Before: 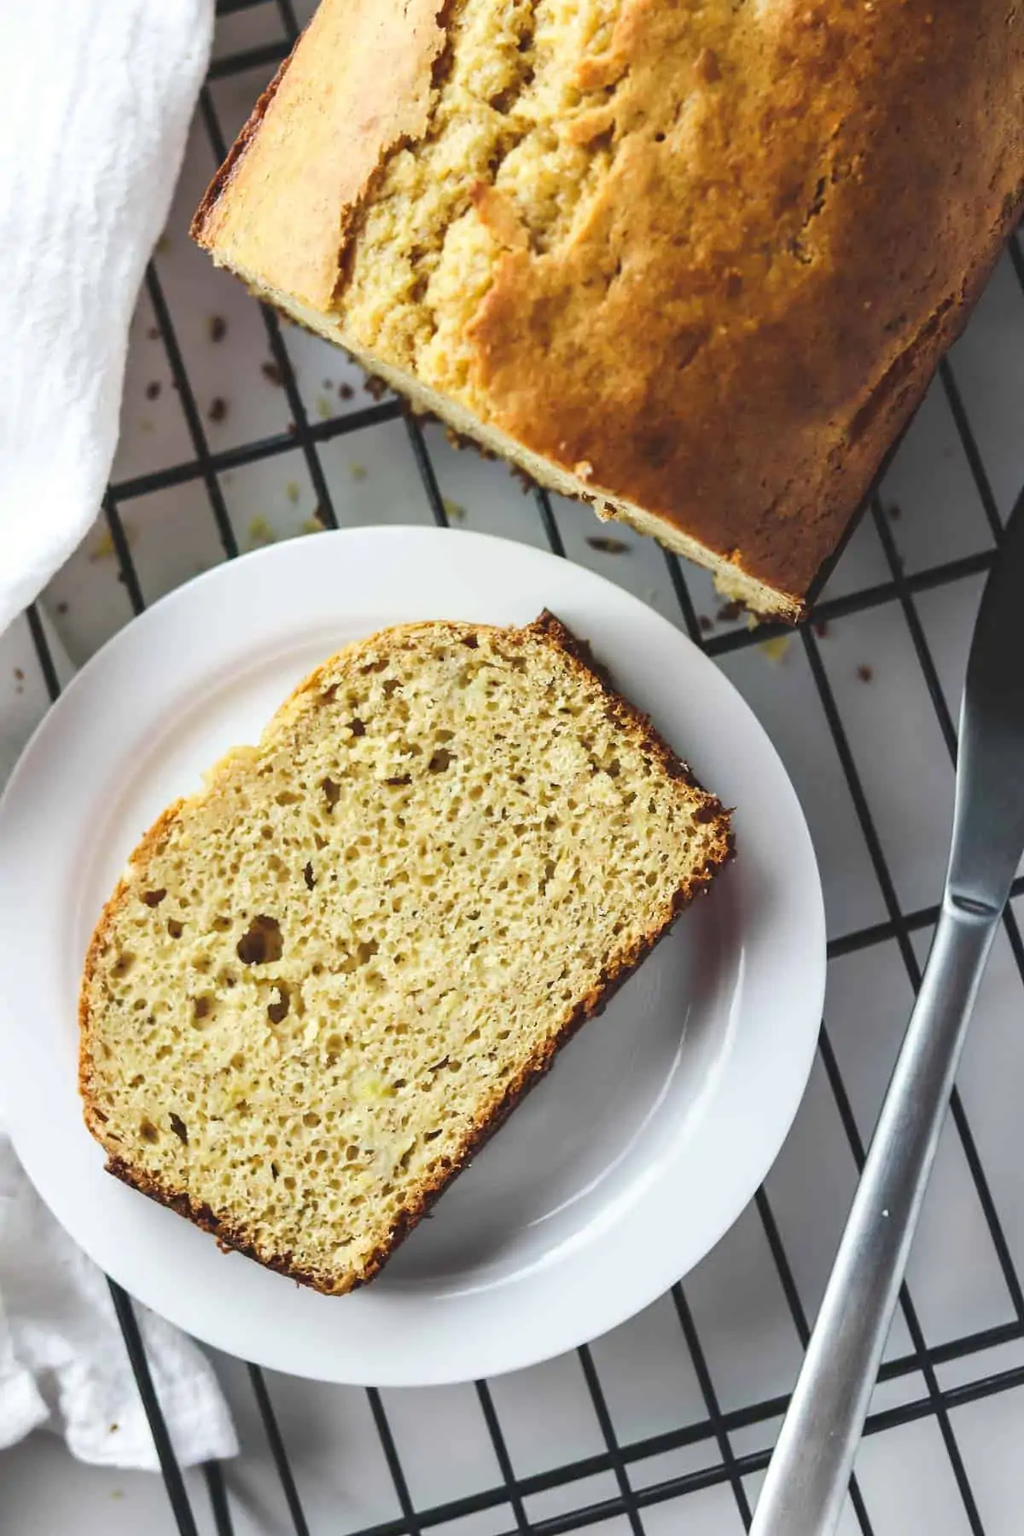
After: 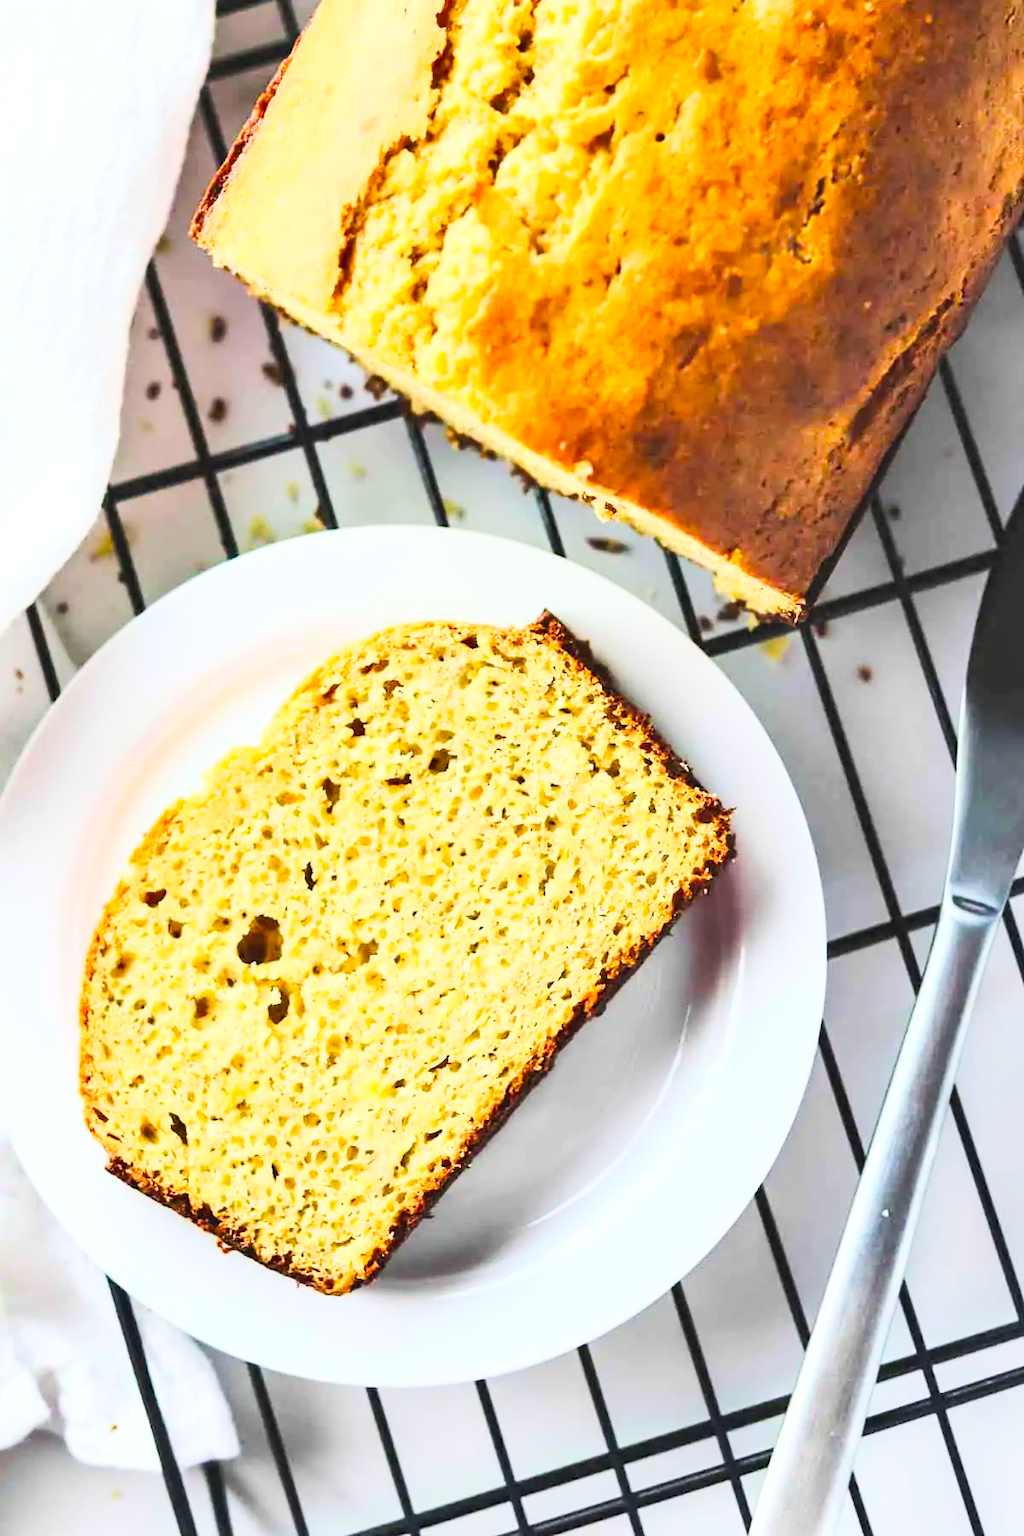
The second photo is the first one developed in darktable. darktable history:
contrast brightness saturation: contrast 0.15, brightness 0.05
shadows and highlights: shadows 35, highlights -35, soften with gaussian
tone curve: curves: ch0 [(0, 0) (0.084, 0.074) (0.2, 0.297) (0.363, 0.591) (0.495, 0.765) (0.68, 0.901) (0.851, 0.967) (1, 1)], color space Lab, linked channels, preserve colors none
color balance rgb: linear chroma grading › global chroma 10%, perceptual saturation grading › global saturation 5%, perceptual brilliance grading › global brilliance 4%, global vibrance 7%, saturation formula JzAzBz (2021)
